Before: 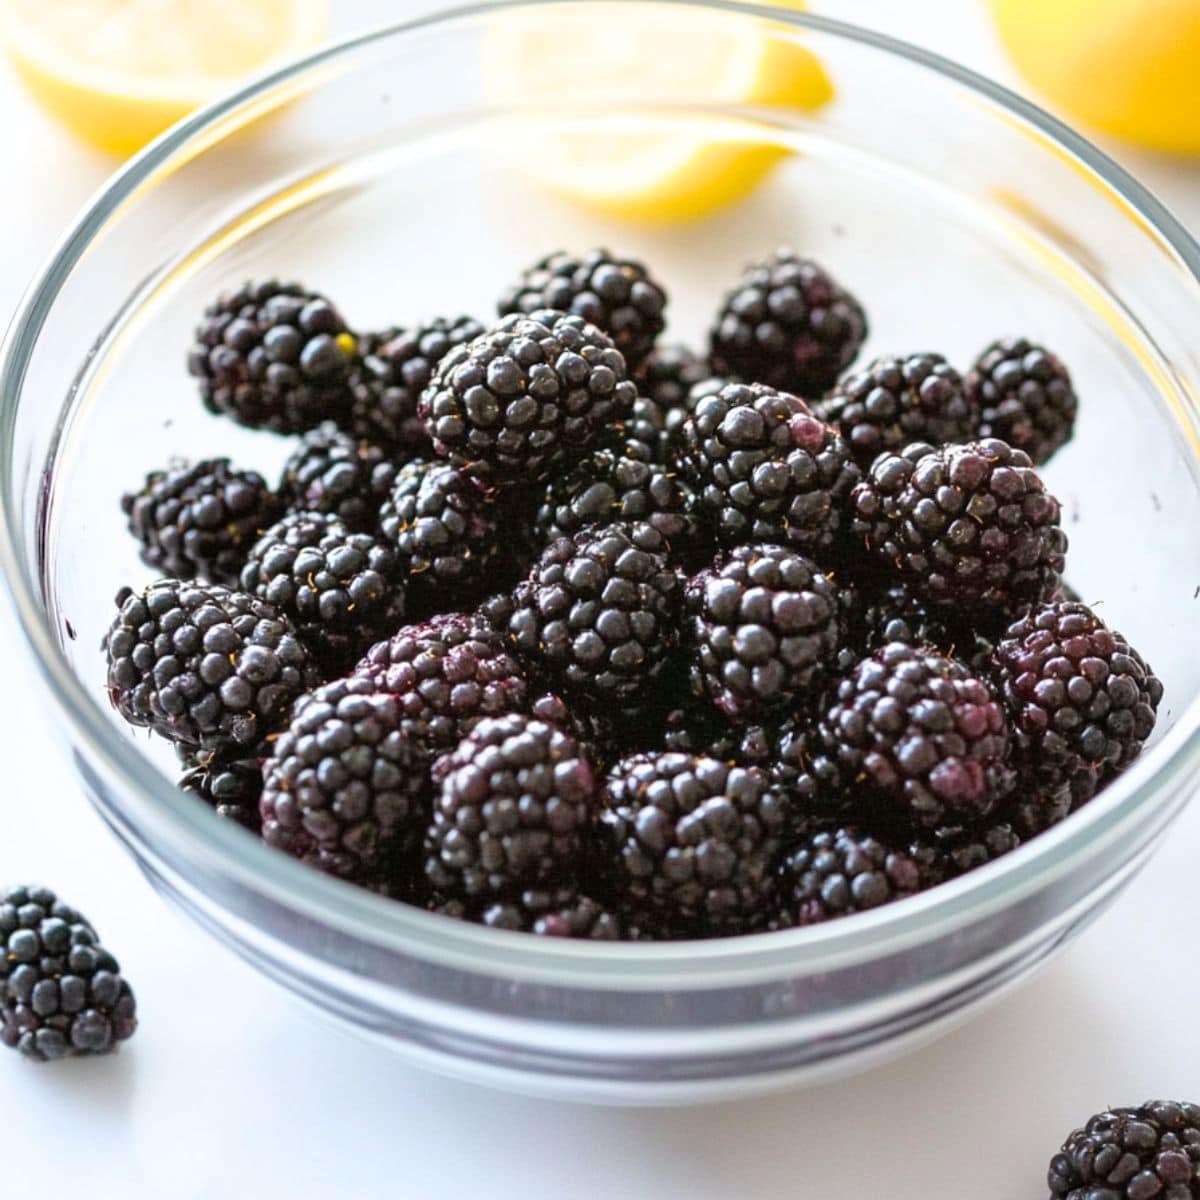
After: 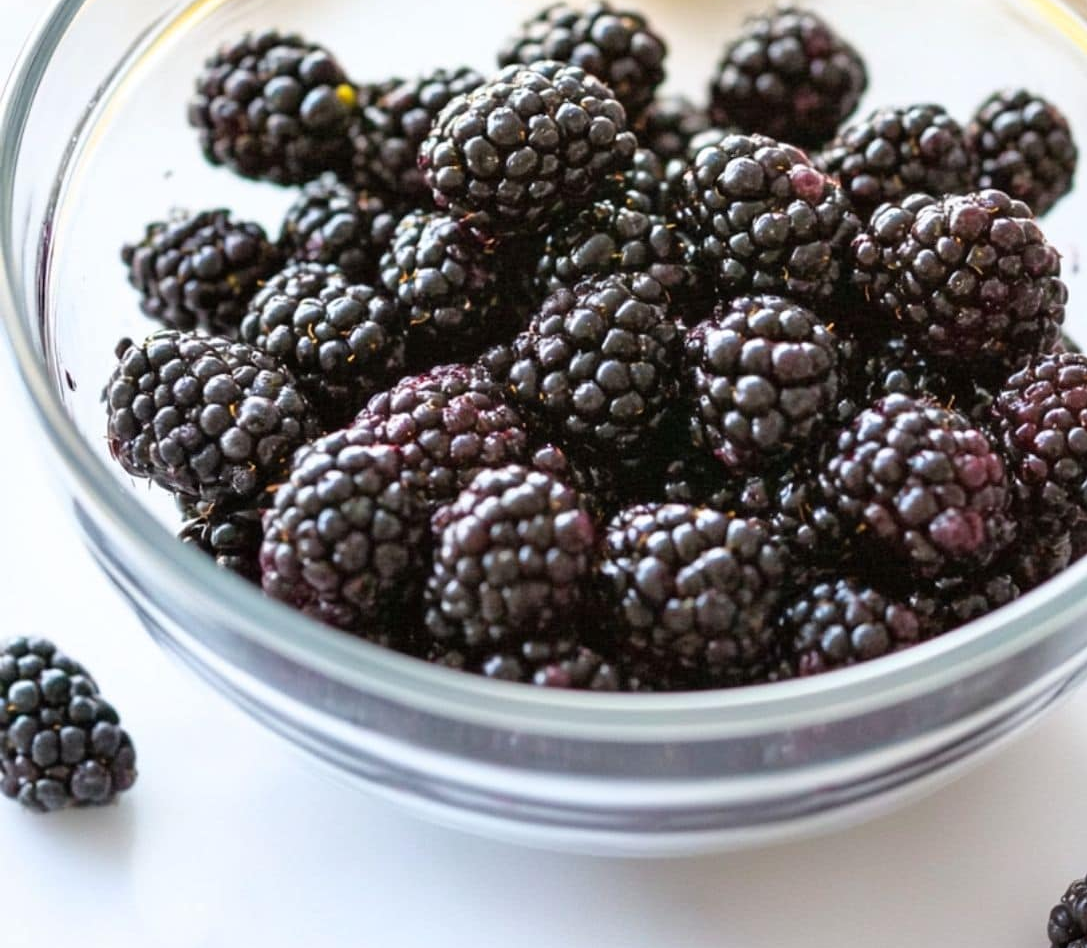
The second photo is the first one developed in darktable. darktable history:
crop: top 20.781%, right 9.397%, bottom 0.211%
